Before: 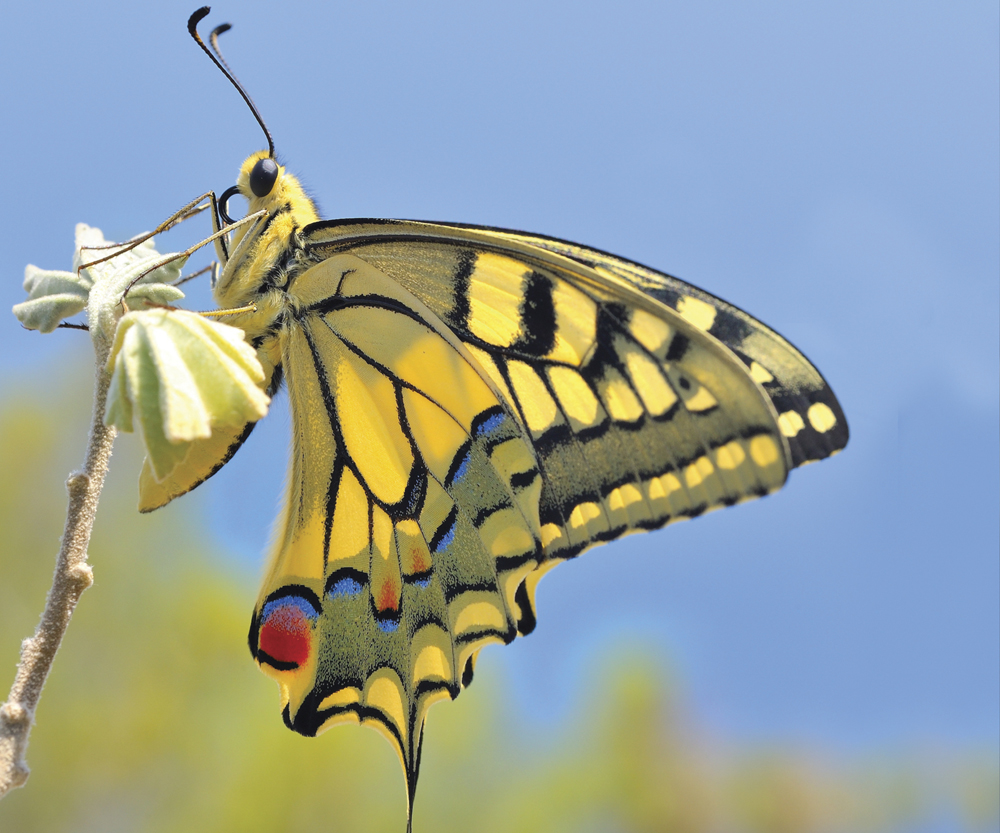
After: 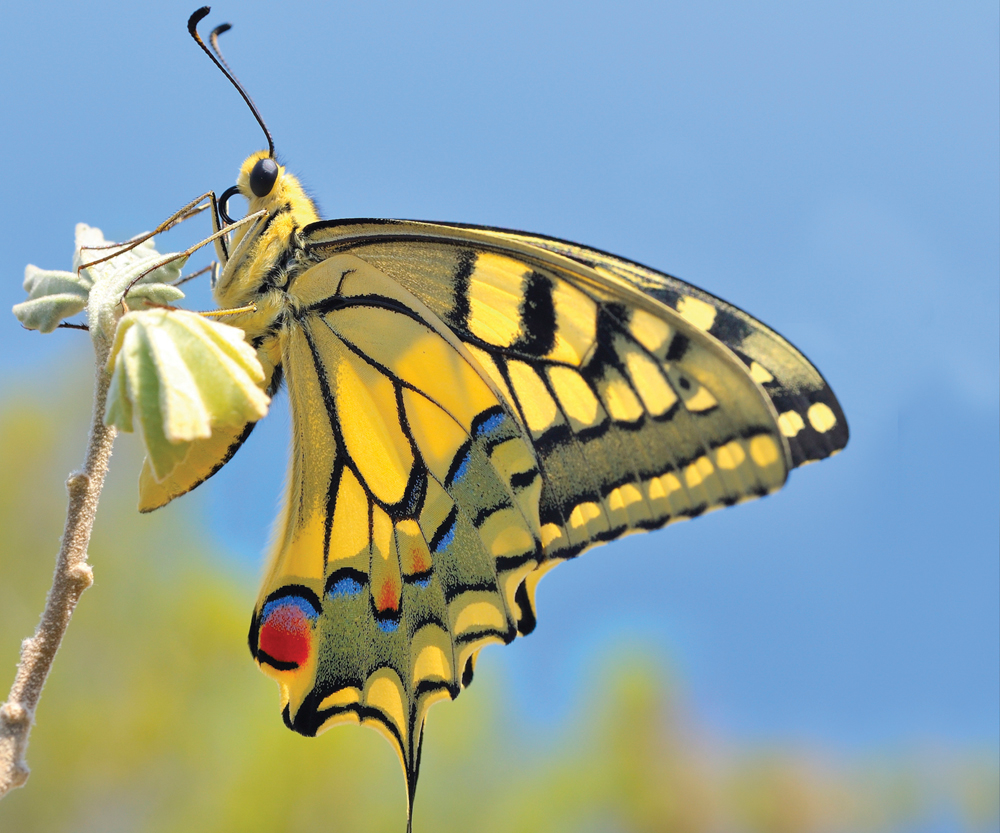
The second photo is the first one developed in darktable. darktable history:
exposure: exposure -0.003 EV, compensate exposure bias true, compensate highlight preservation false
